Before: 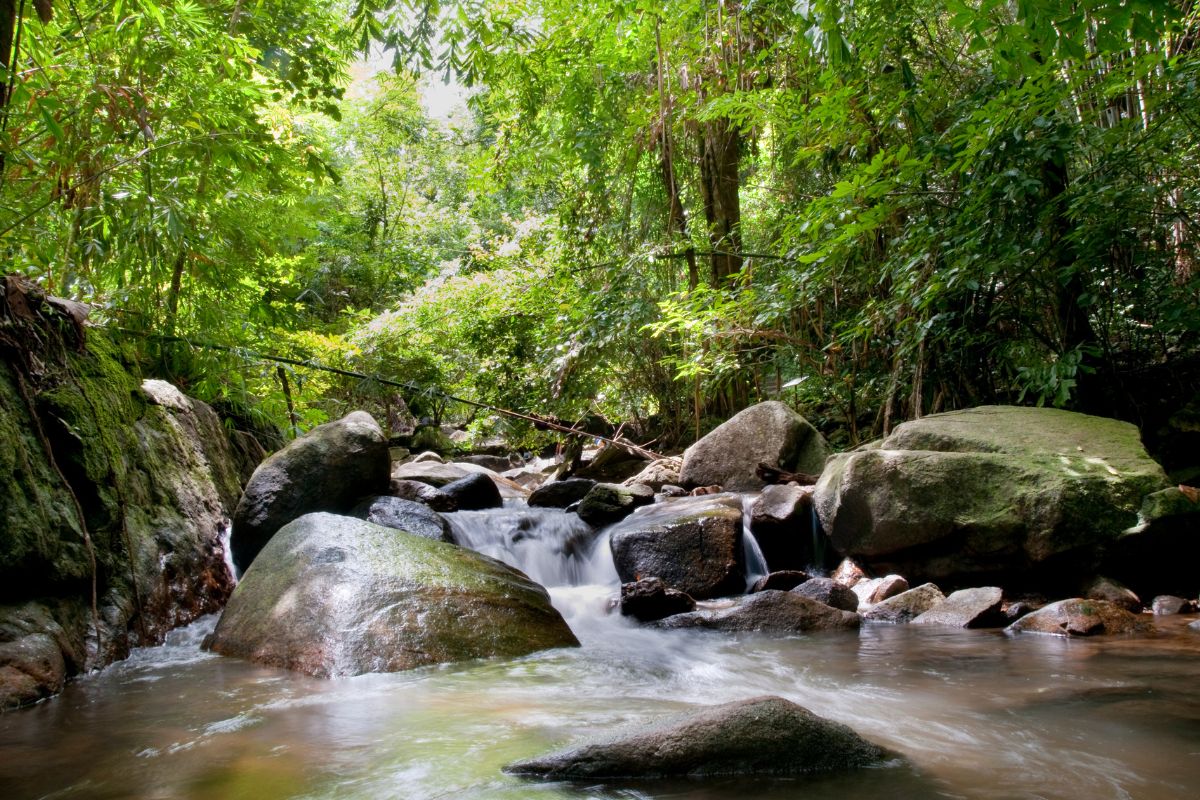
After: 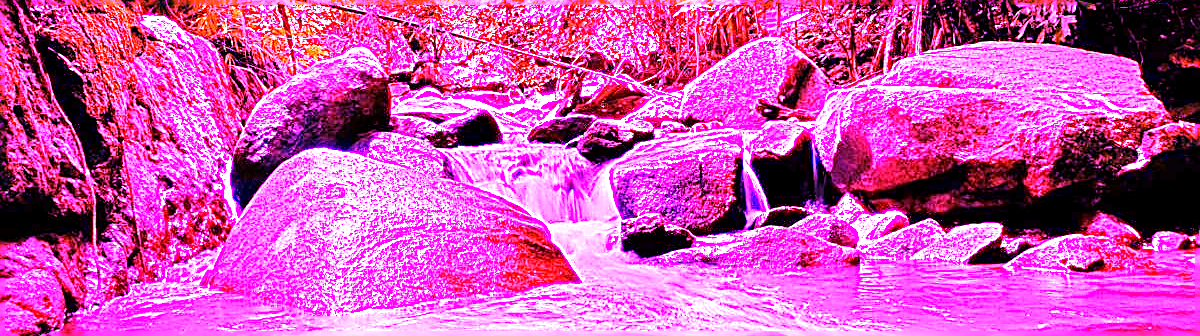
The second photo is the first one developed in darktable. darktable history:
exposure: exposure 0.02 EV, compensate highlight preservation false
sharpen: on, module defaults
crop: top 45.551%, bottom 12.262%
white balance: red 8, blue 8
